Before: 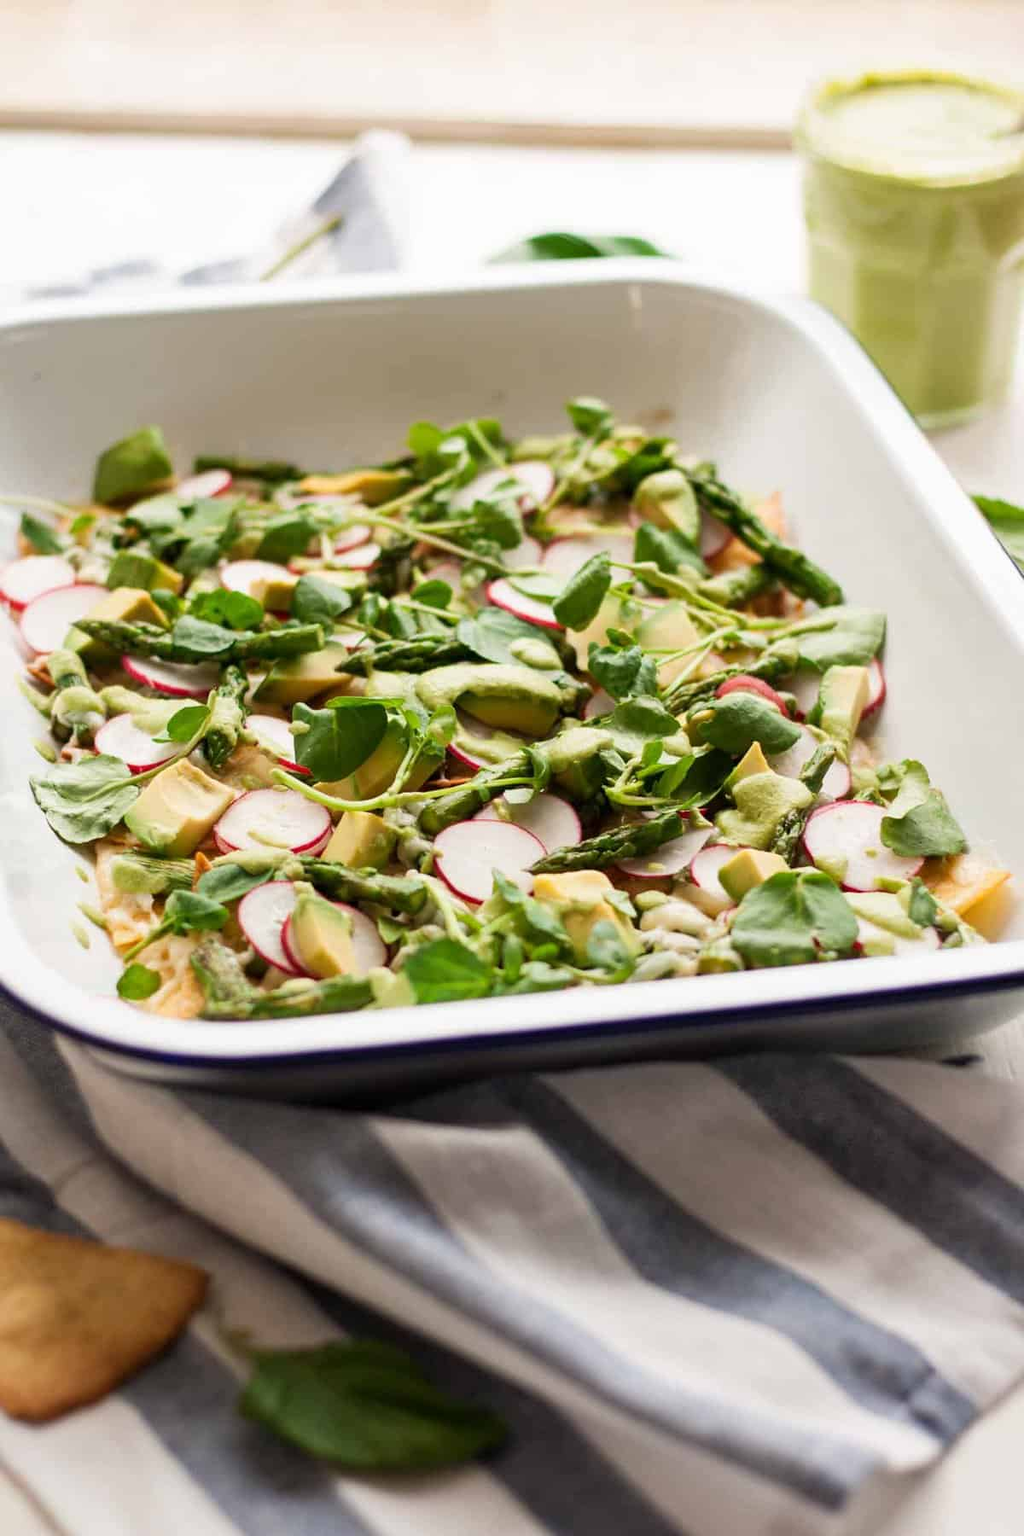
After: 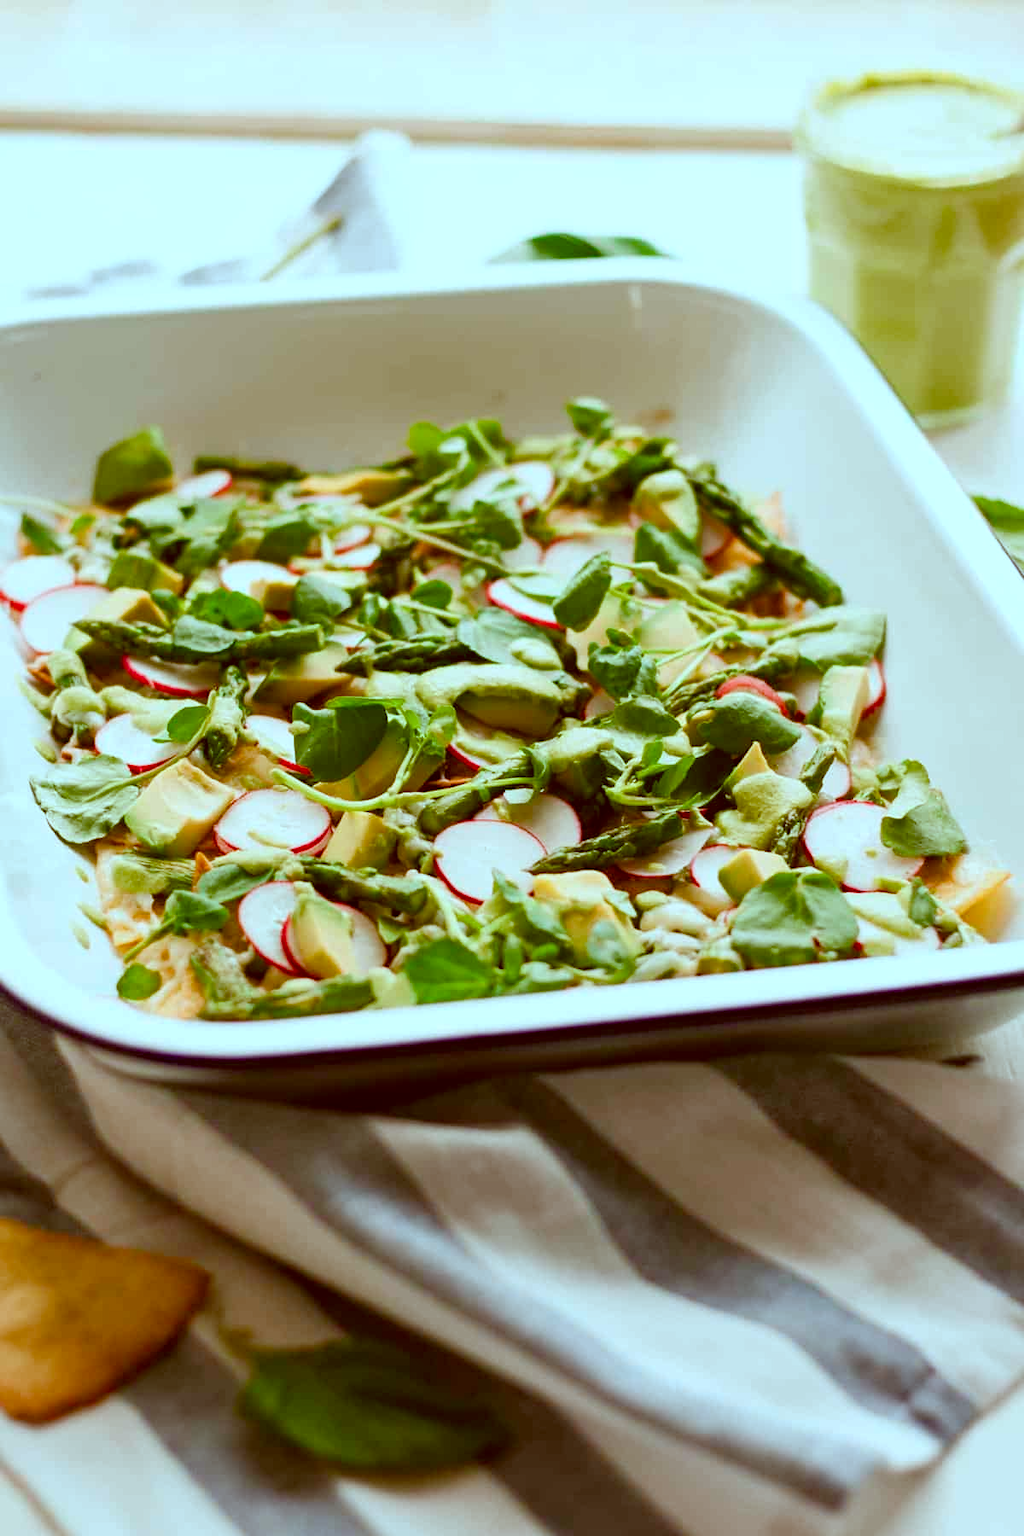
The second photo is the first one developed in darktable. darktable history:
color correction: highlights a* -14.62, highlights b* -16.22, shadows a* 10.12, shadows b* 29.4
color balance rgb: perceptual saturation grading › global saturation 20%, perceptual saturation grading › highlights -25%, perceptual saturation grading › shadows 50%
